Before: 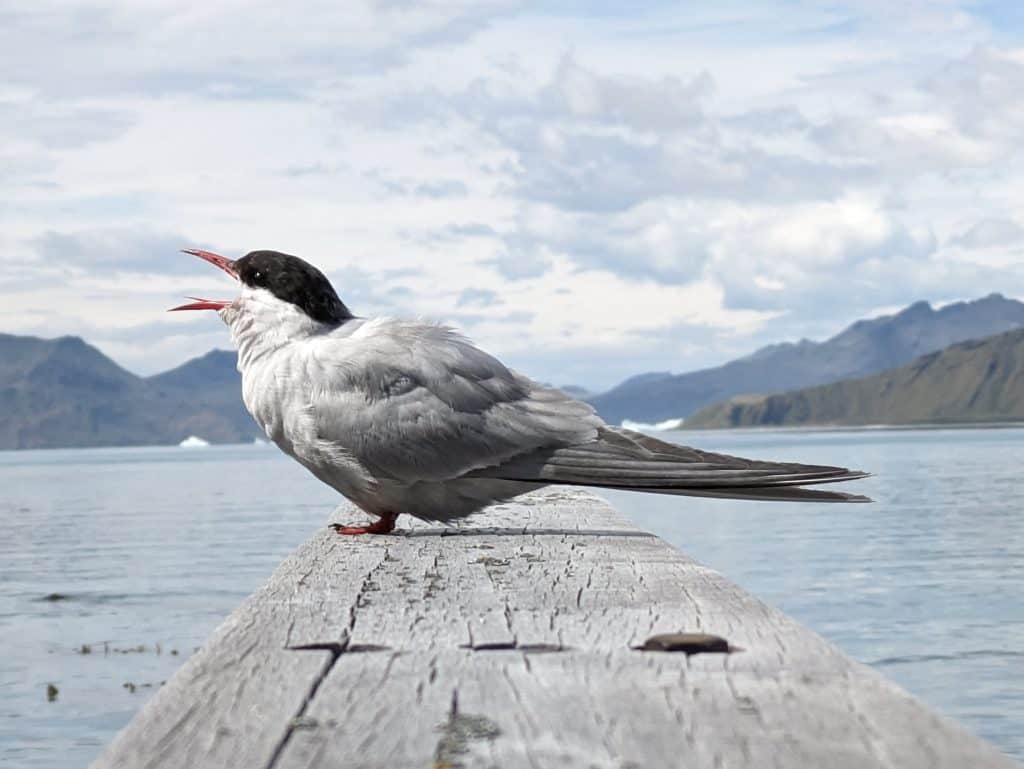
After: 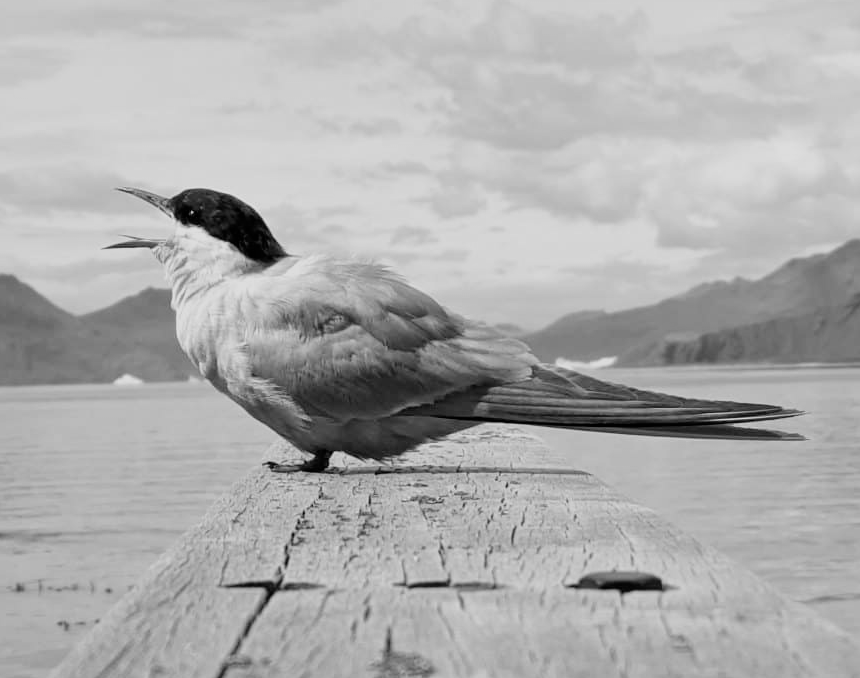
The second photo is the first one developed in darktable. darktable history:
monochrome: on, module defaults
crop: left 6.446%, top 8.188%, right 9.538%, bottom 3.548%
filmic rgb: white relative exposure 3.85 EV, hardness 4.3
